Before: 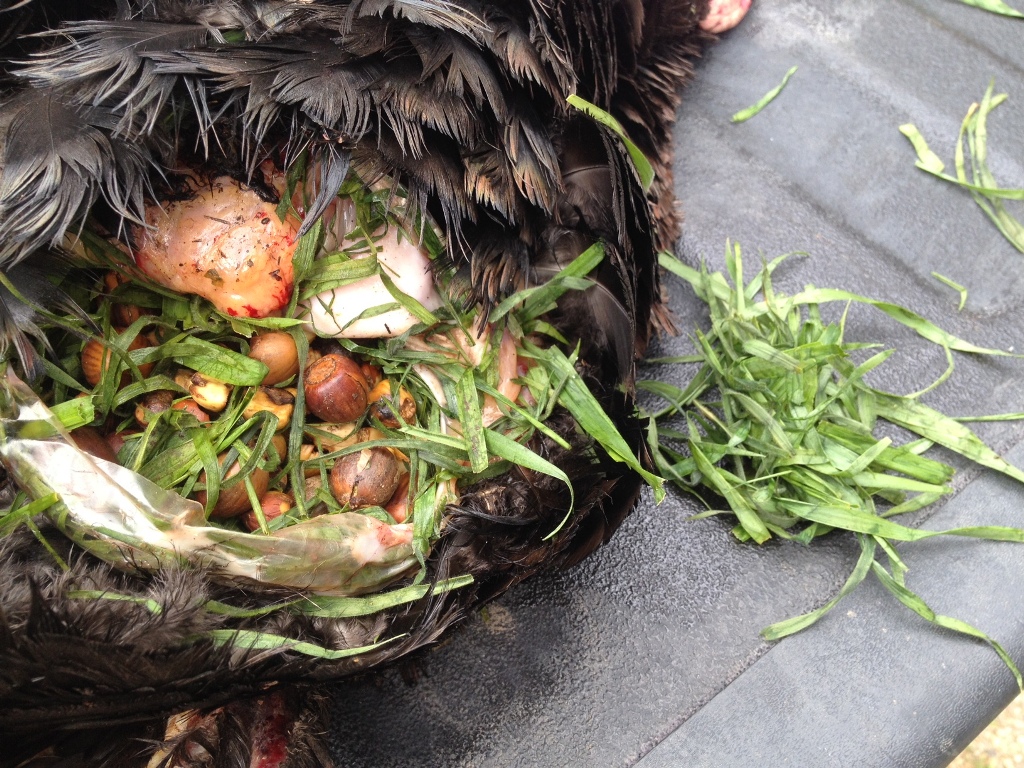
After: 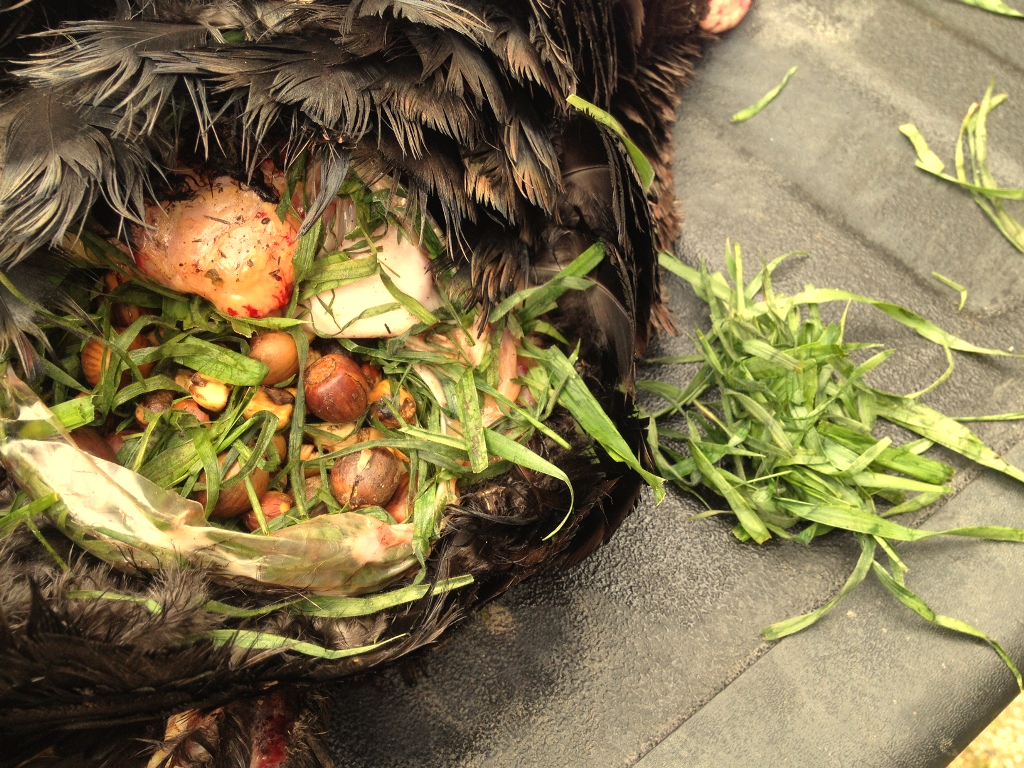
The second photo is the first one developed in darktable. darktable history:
shadows and highlights: shadows 12, white point adjustment 1.2, soften with gaussian
white balance: red 1.08, blue 0.791
